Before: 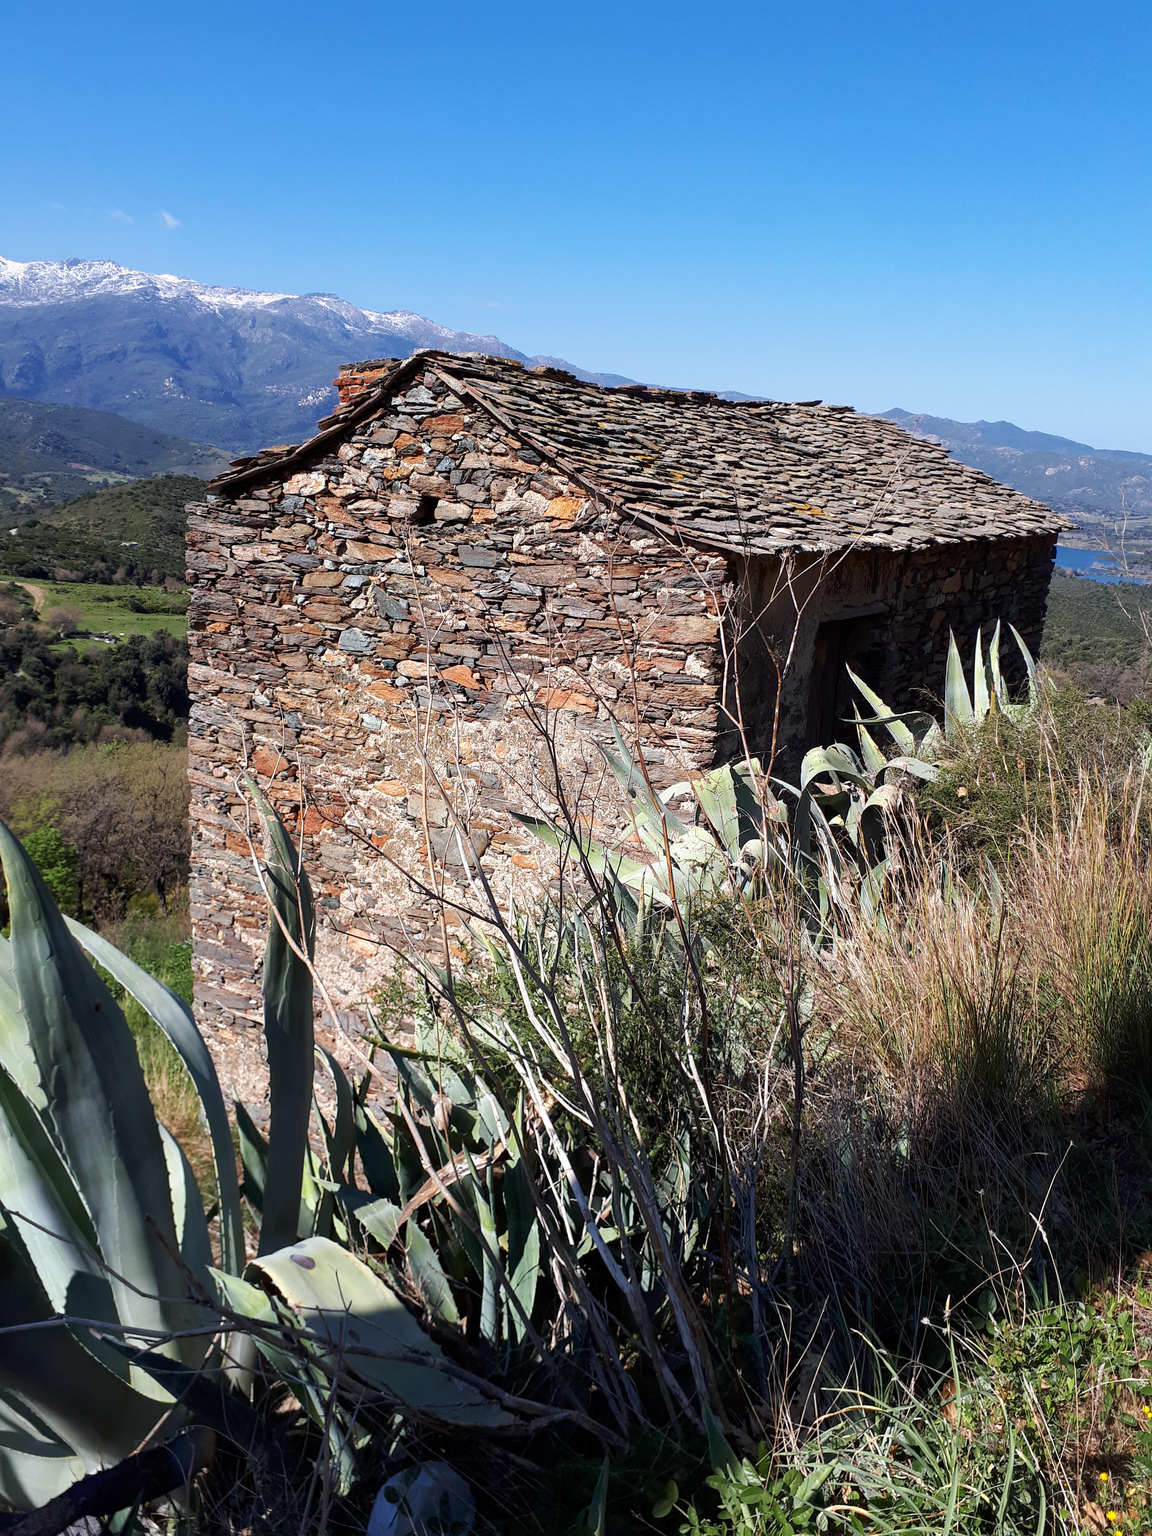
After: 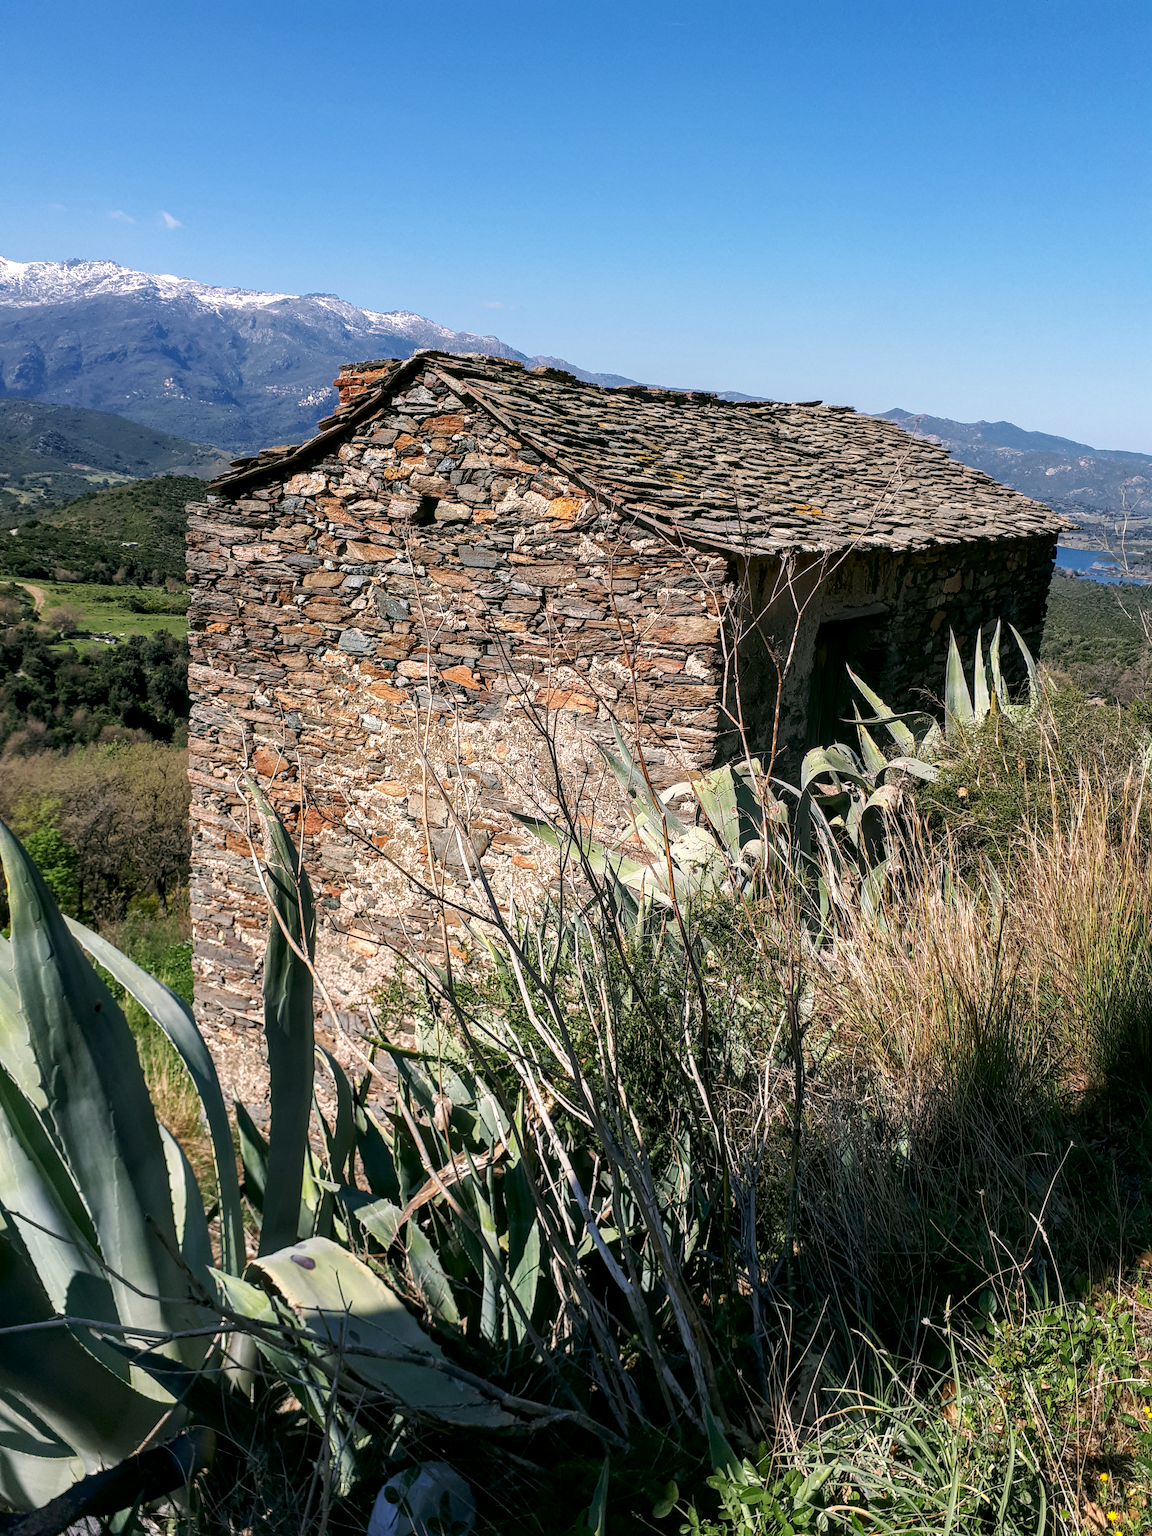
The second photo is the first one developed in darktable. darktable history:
white balance: emerald 1
local contrast: highlights 35%, detail 135%
color correction: highlights a* 4.02, highlights b* 4.98, shadows a* -7.55, shadows b* 4.98
